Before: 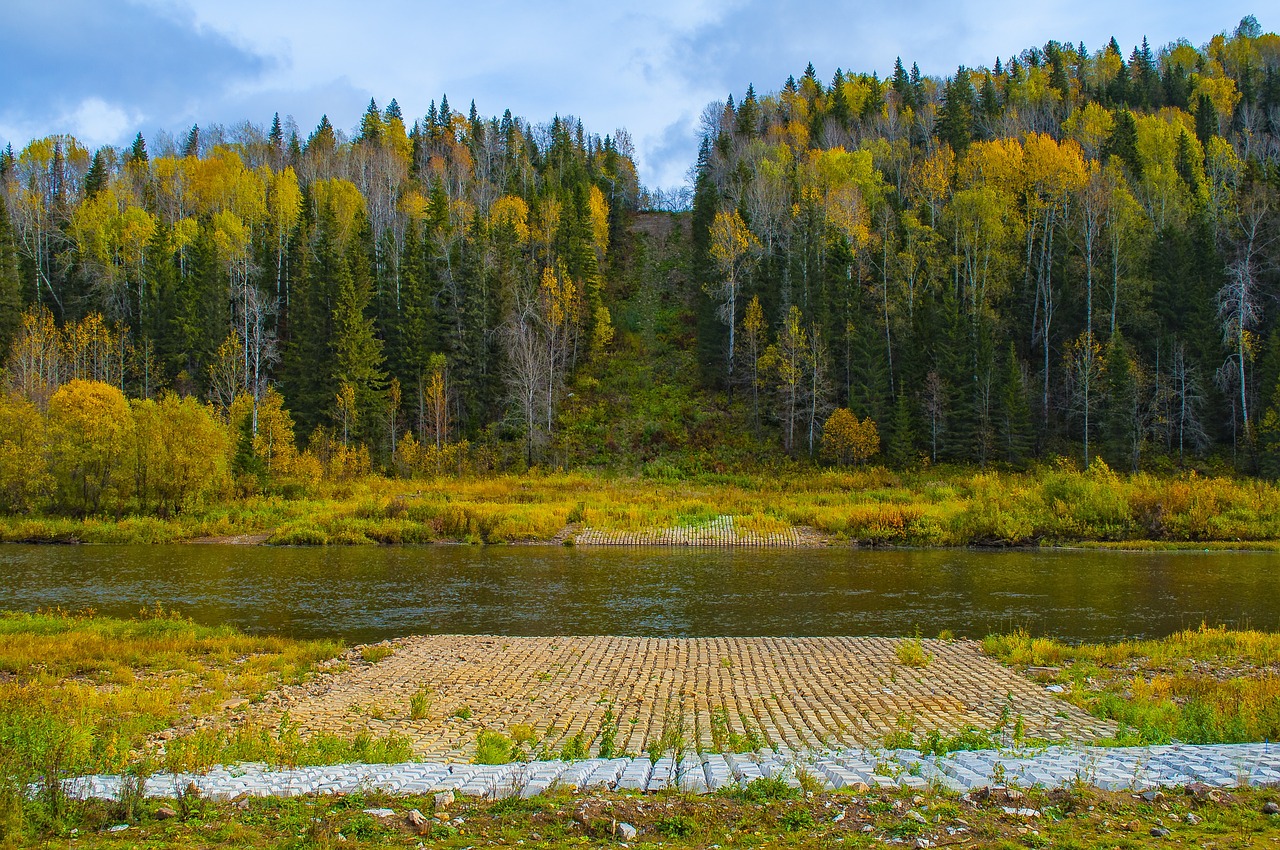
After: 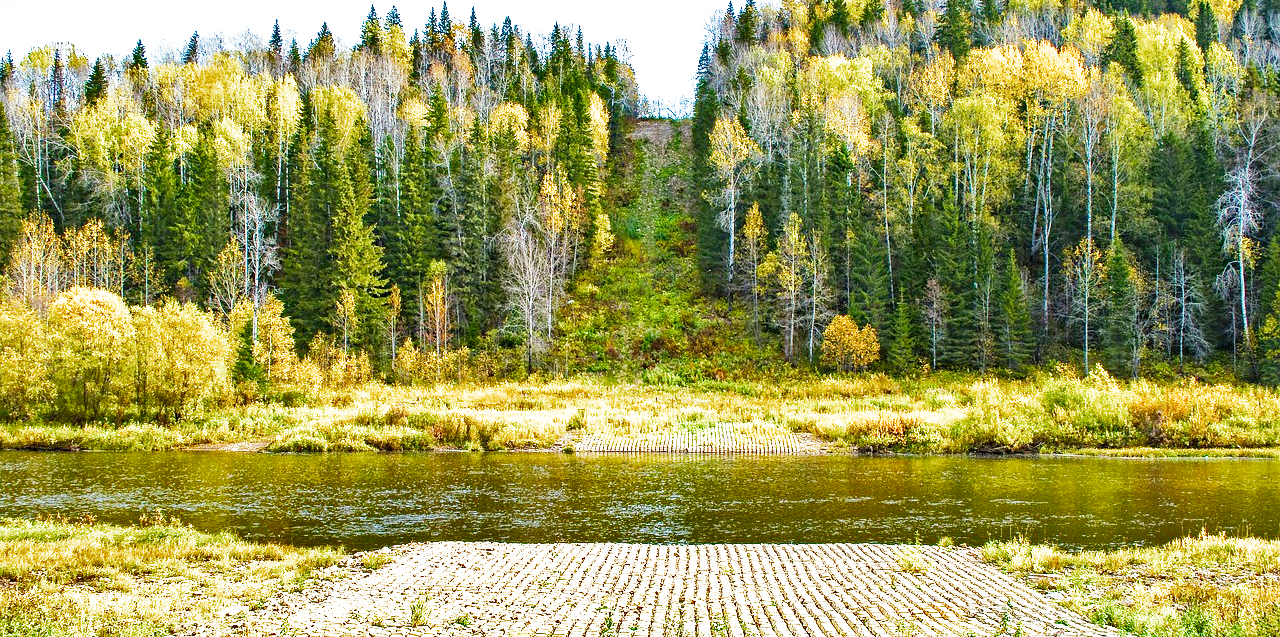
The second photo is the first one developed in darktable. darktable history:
crop: top 11.038%, bottom 13.962%
exposure: black level correction 0.001, exposure 1.646 EV, compensate exposure bias true, compensate highlight preservation false
fill light: on, module defaults
shadows and highlights: radius 100.41, shadows 50.55, highlights -64.36, highlights color adjustment 49.82%, soften with gaussian
filmic rgb: middle gray luminance 12.74%, black relative exposure -10.13 EV, white relative exposure 3.47 EV, threshold 6 EV, target black luminance 0%, hardness 5.74, latitude 44.69%, contrast 1.221, highlights saturation mix 5%, shadows ↔ highlights balance 26.78%, add noise in highlights 0, preserve chrominance no, color science v3 (2019), use custom middle-gray values true, iterations of high-quality reconstruction 0, contrast in highlights soft, enable highlight reconstruction true
